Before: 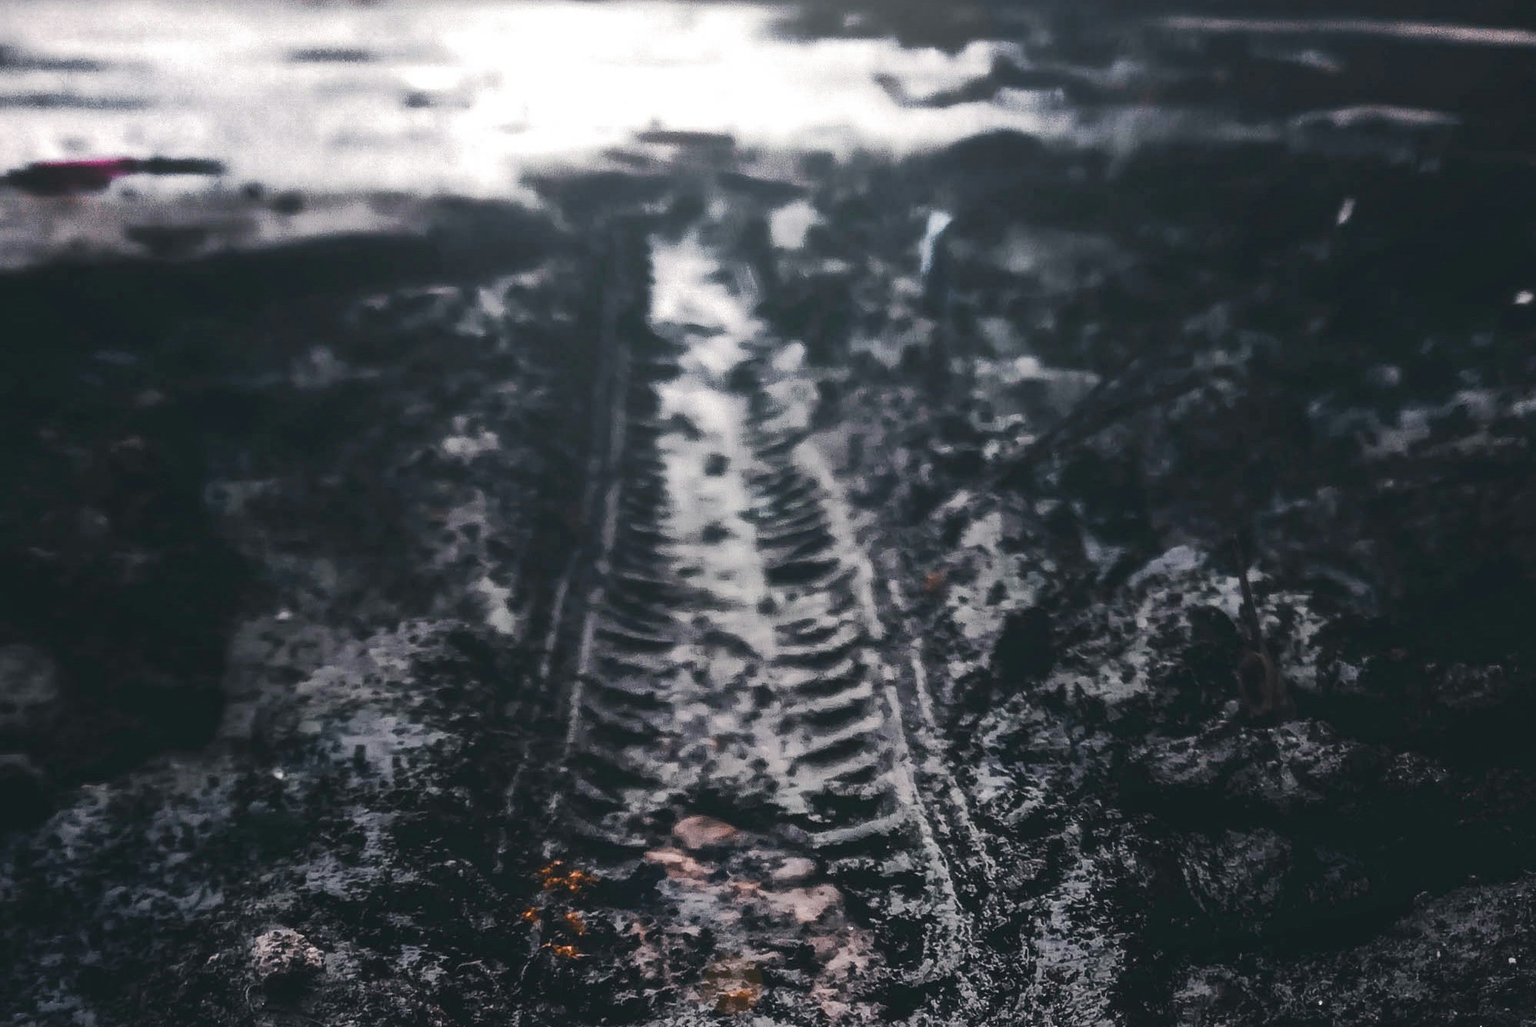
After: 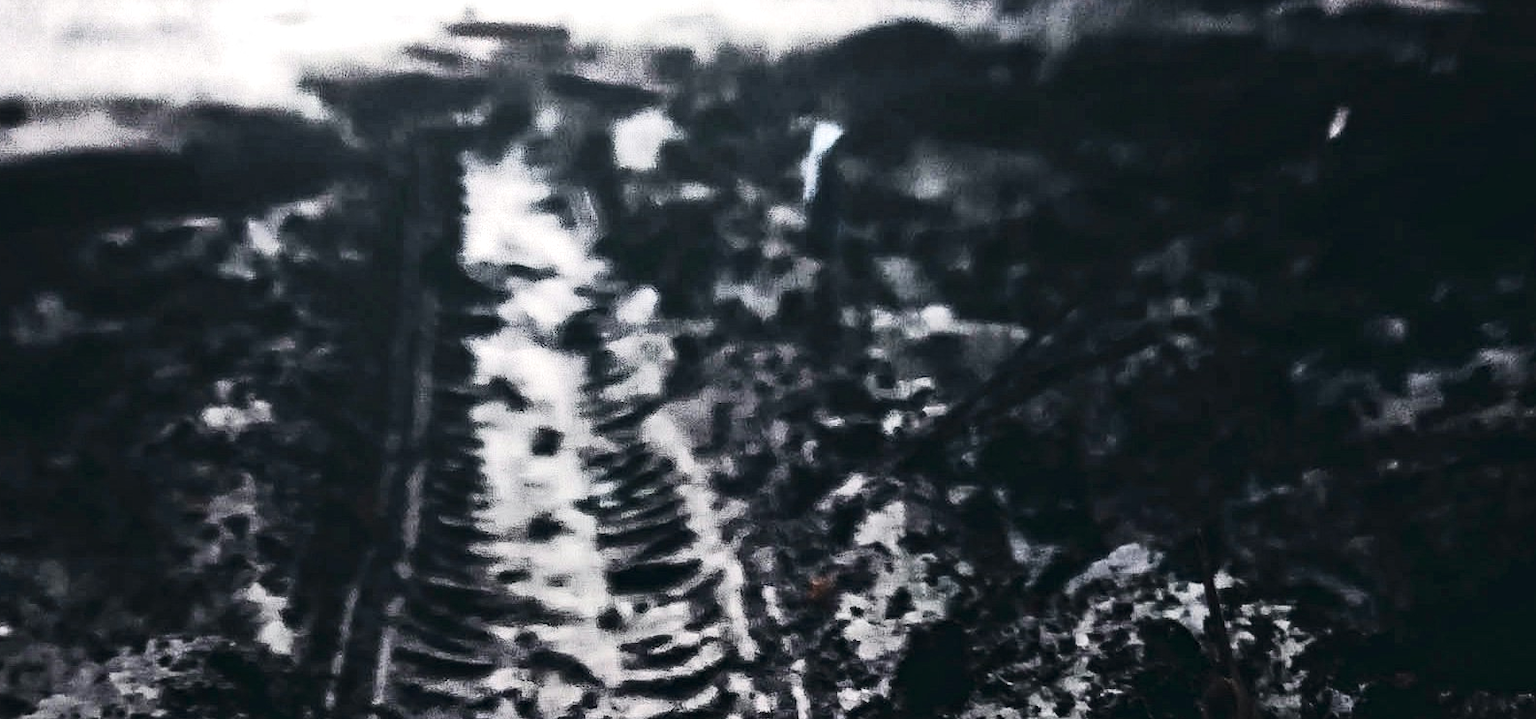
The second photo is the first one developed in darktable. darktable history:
crop: left 18.38%, top 11.092%, right 2.134%, bottom 33.217%
contrast equalizer: octaves 7, y [[0.506, 0.531, 0.562, 0.606, 0.638, 0.669], [0.5 ×6], [0.5 ×6], [0 ×6], [0 ×6]]
contrast brightness saturation: contrast 0.28
